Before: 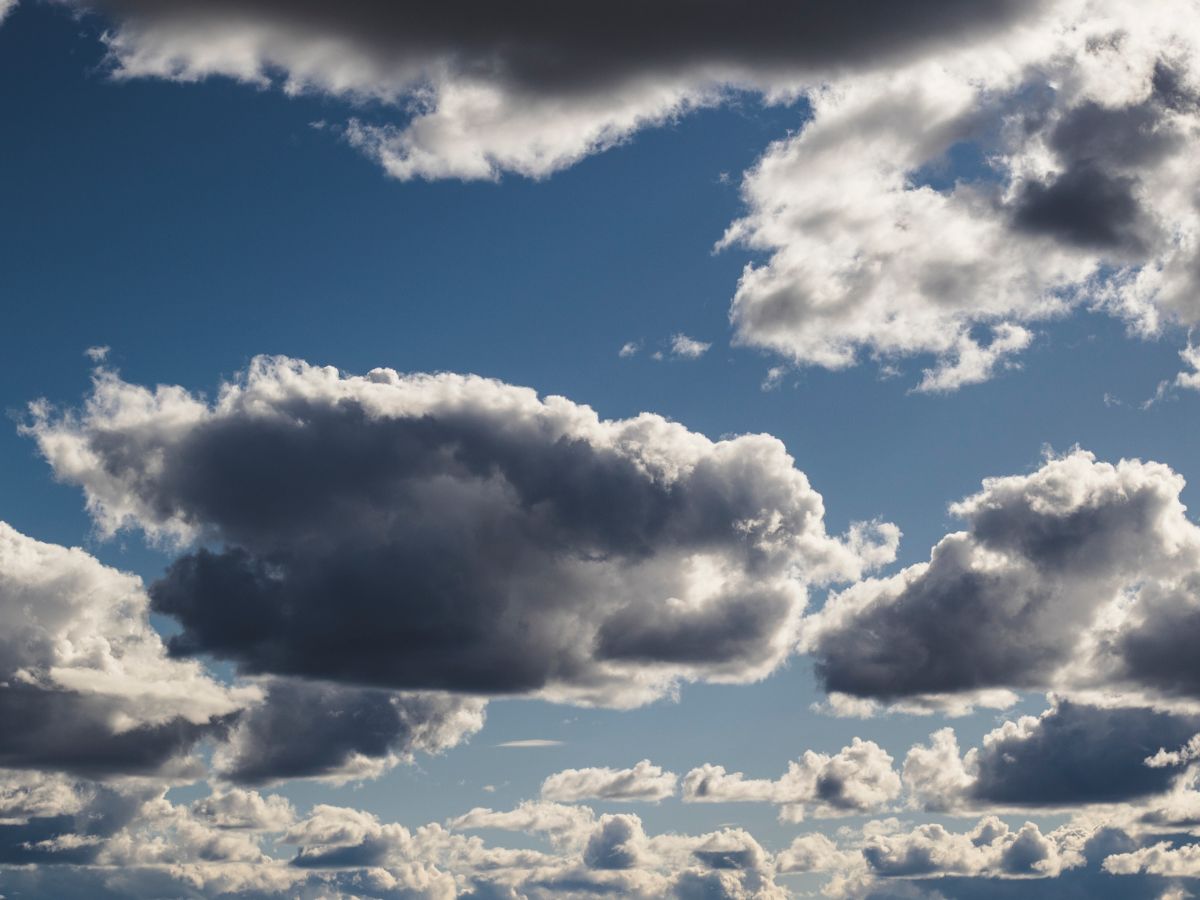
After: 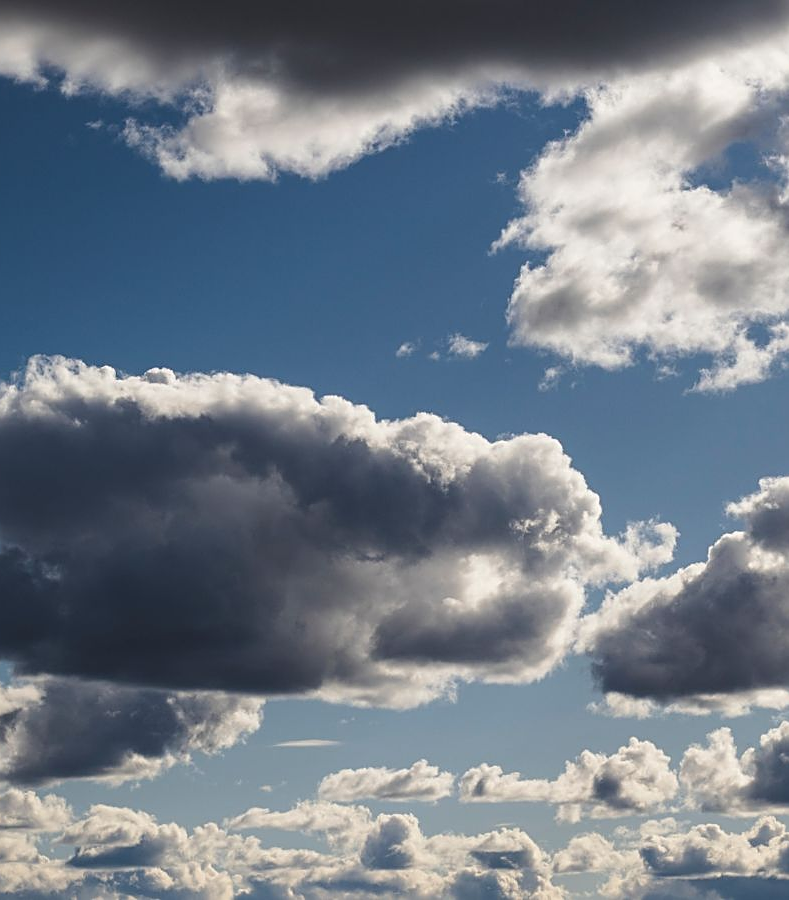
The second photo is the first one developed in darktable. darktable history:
sharpen: on, module defaults
crop and rotate: left 18.616%, right 15.625%
